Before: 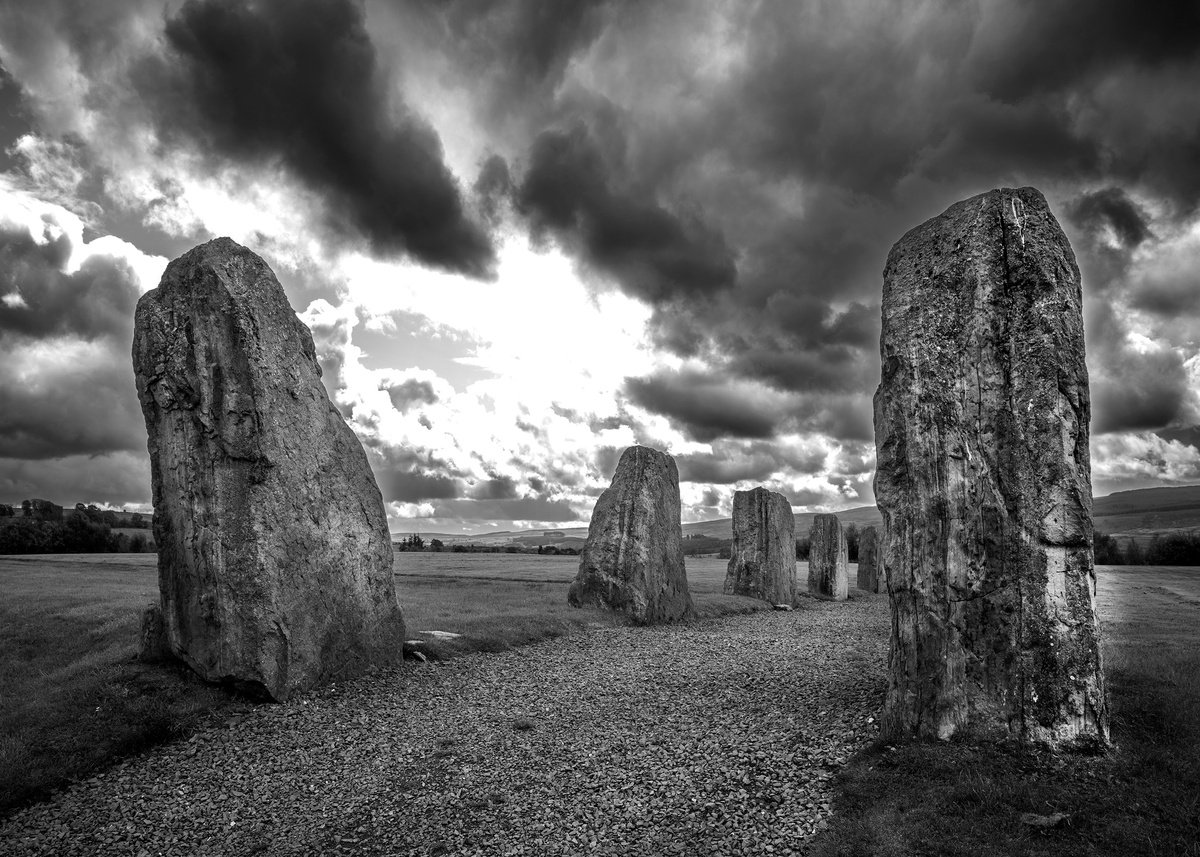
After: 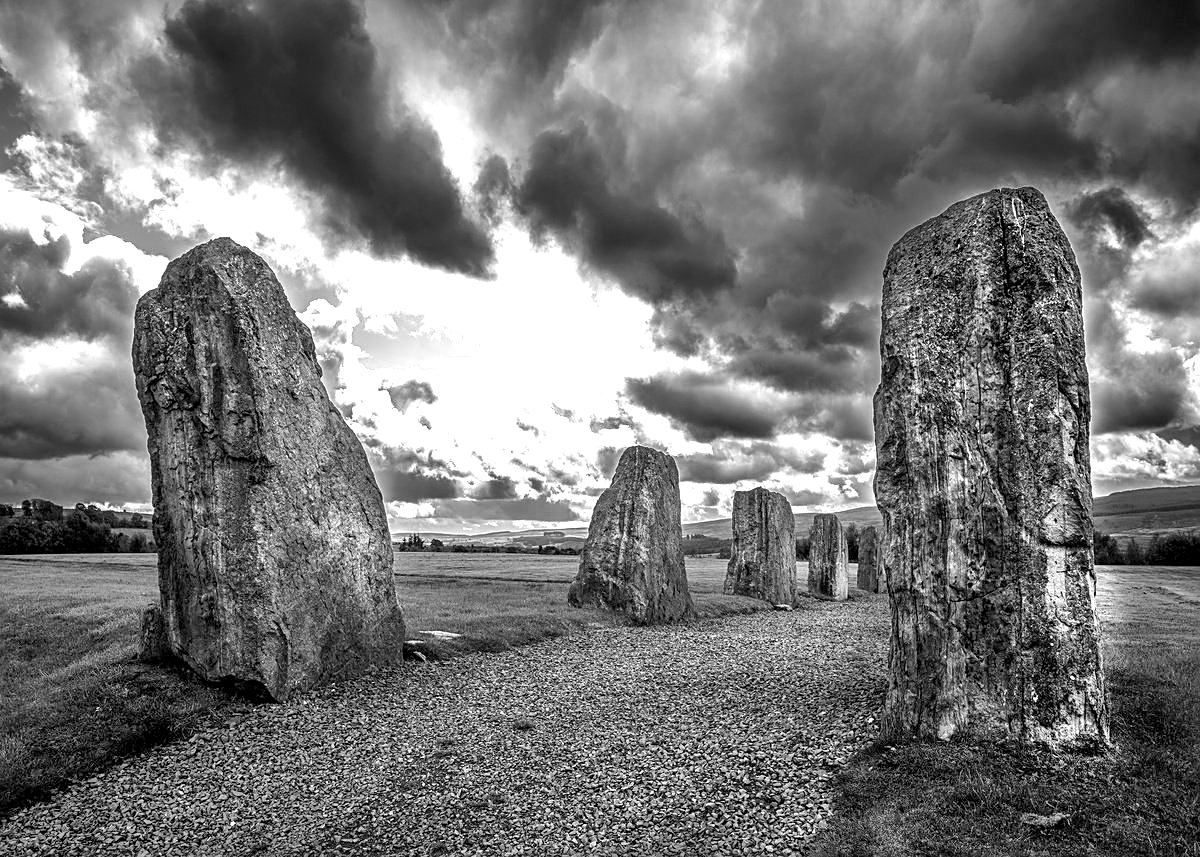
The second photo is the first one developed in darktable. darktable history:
local contrast: detail 130%
sharpen: on, module defaults
exposure: exposure 0.602 EV, compensate exposure bias true, compensate highlight preservation false
shadows and highlights: shadows 59.18, soften with gaussian
